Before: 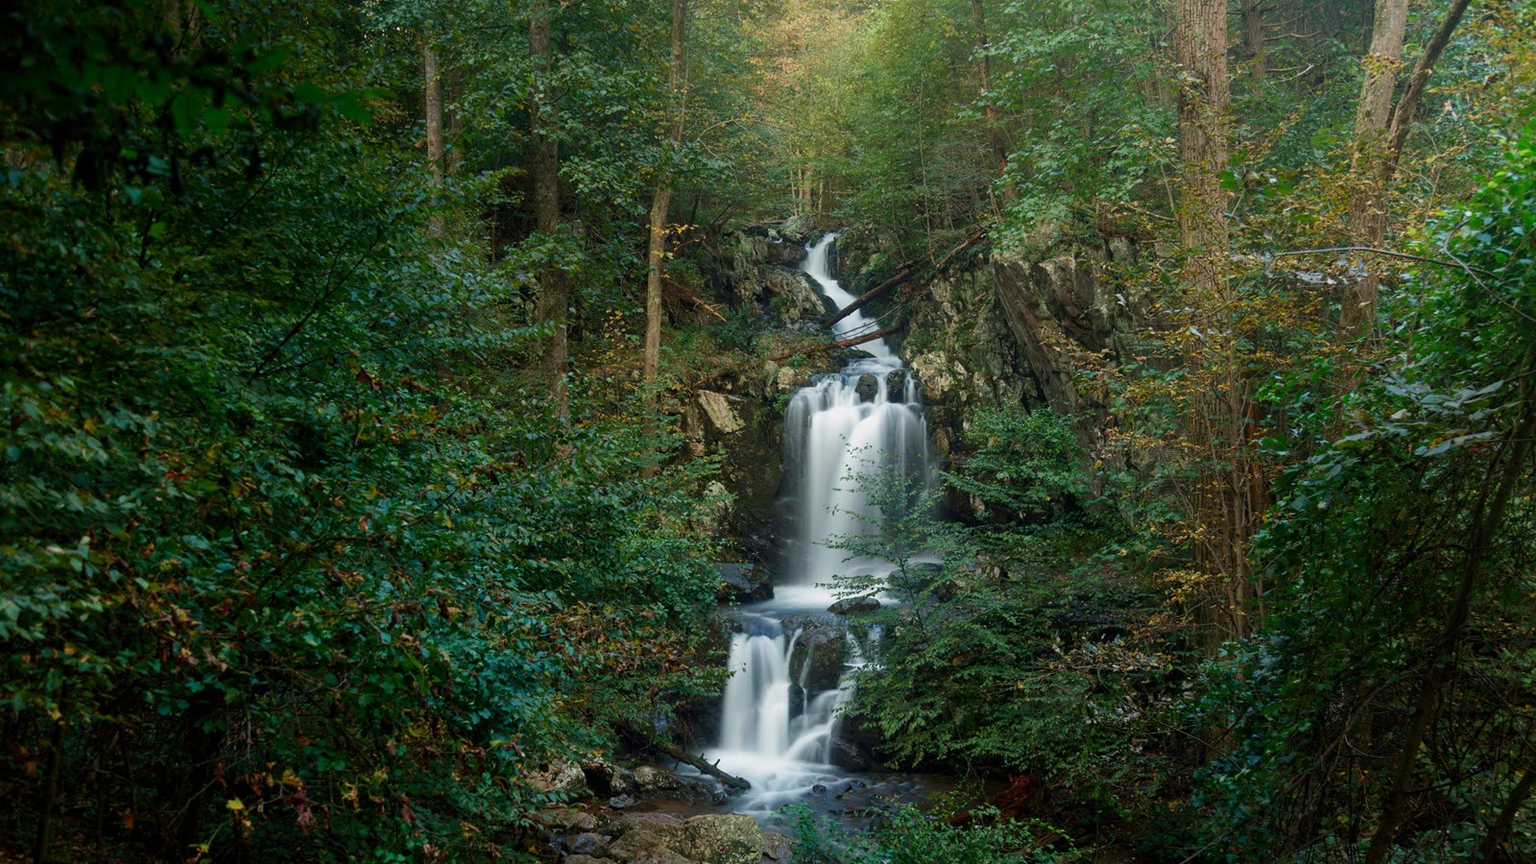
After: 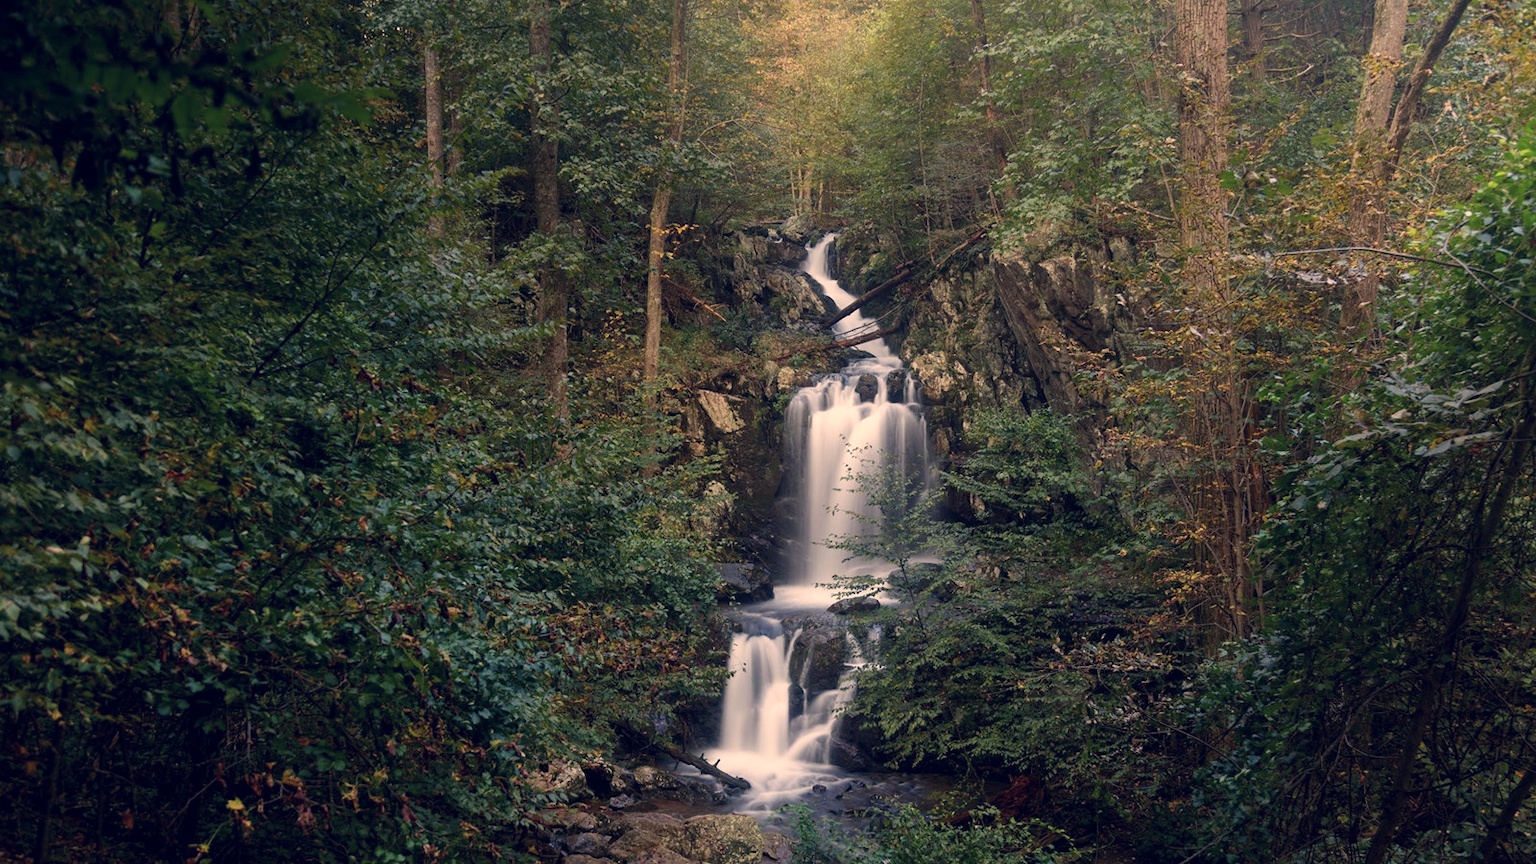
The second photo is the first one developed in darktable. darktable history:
color correction: highlights a* 20.1, highlights b* 26.69, shadows a* 3.35, shadows b* -17.09, saturation 0.746
levels: mode automatic, levels [0.246, 0.256, 0.506]
